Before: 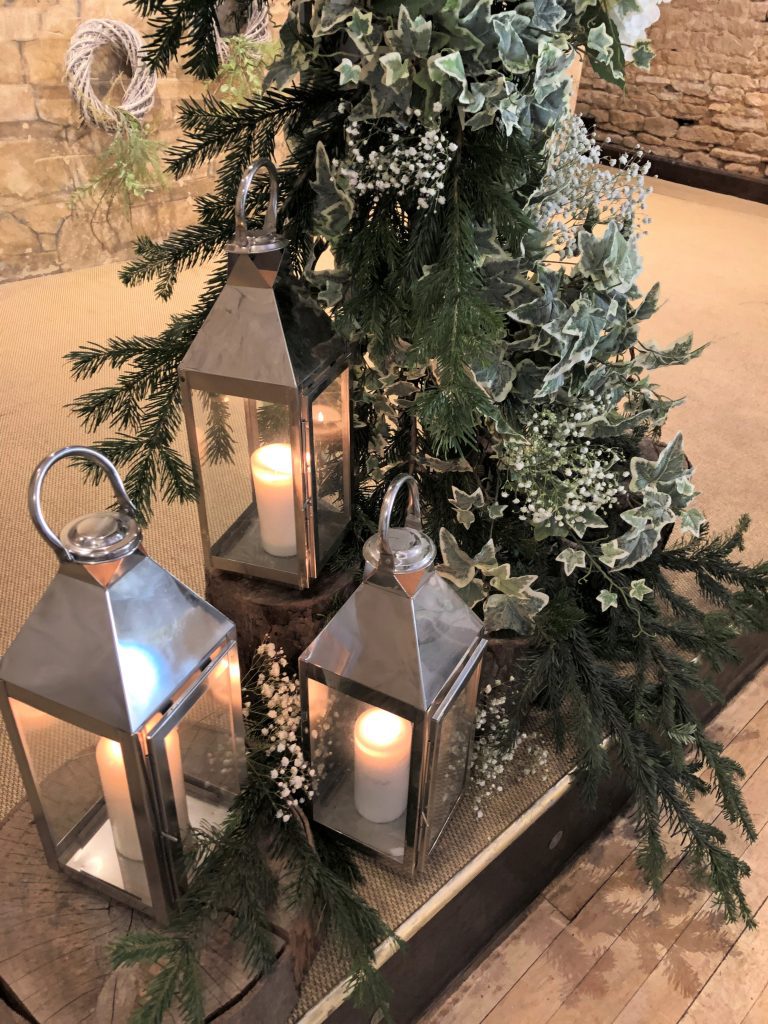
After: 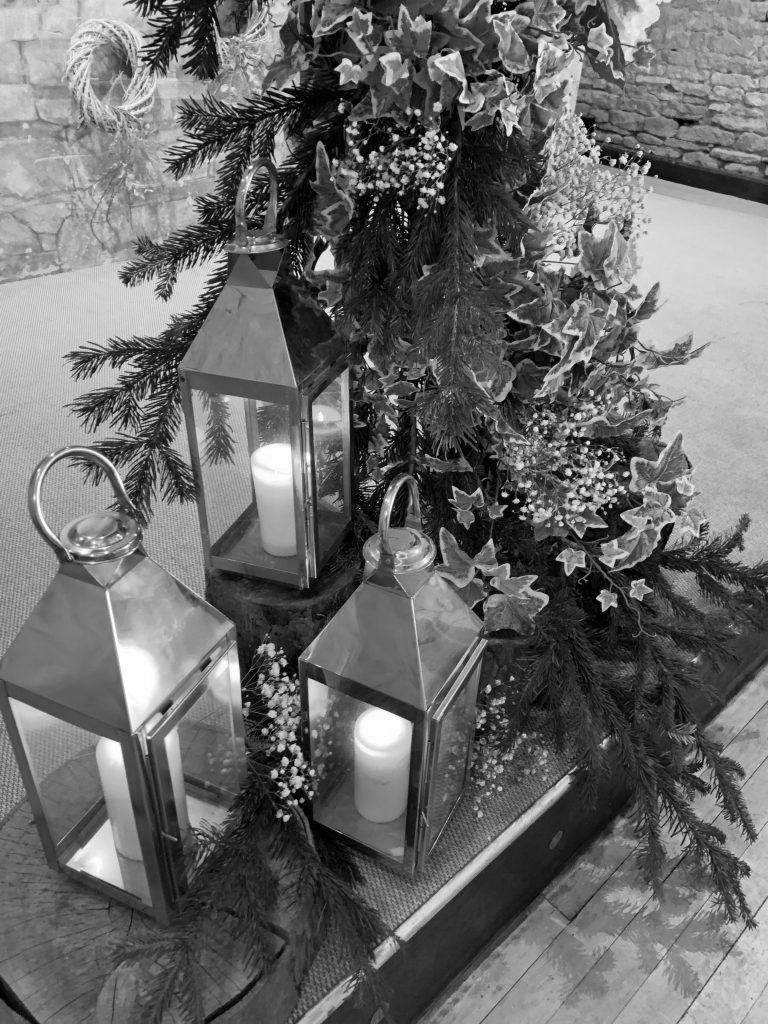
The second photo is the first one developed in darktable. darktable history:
velvia: on, module defaults
monochrome: a 1.94, b -0.638
